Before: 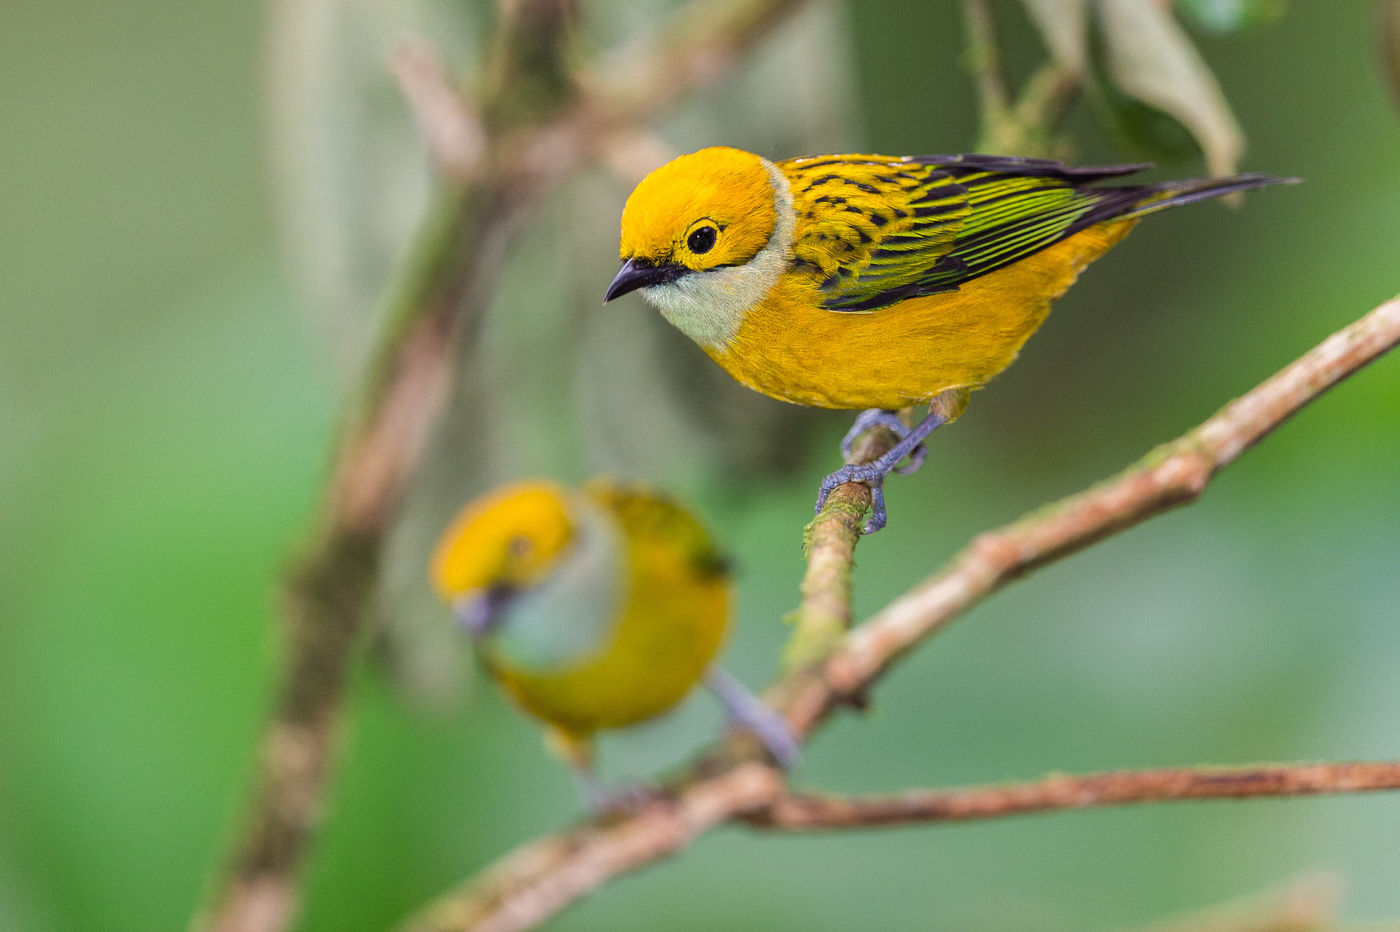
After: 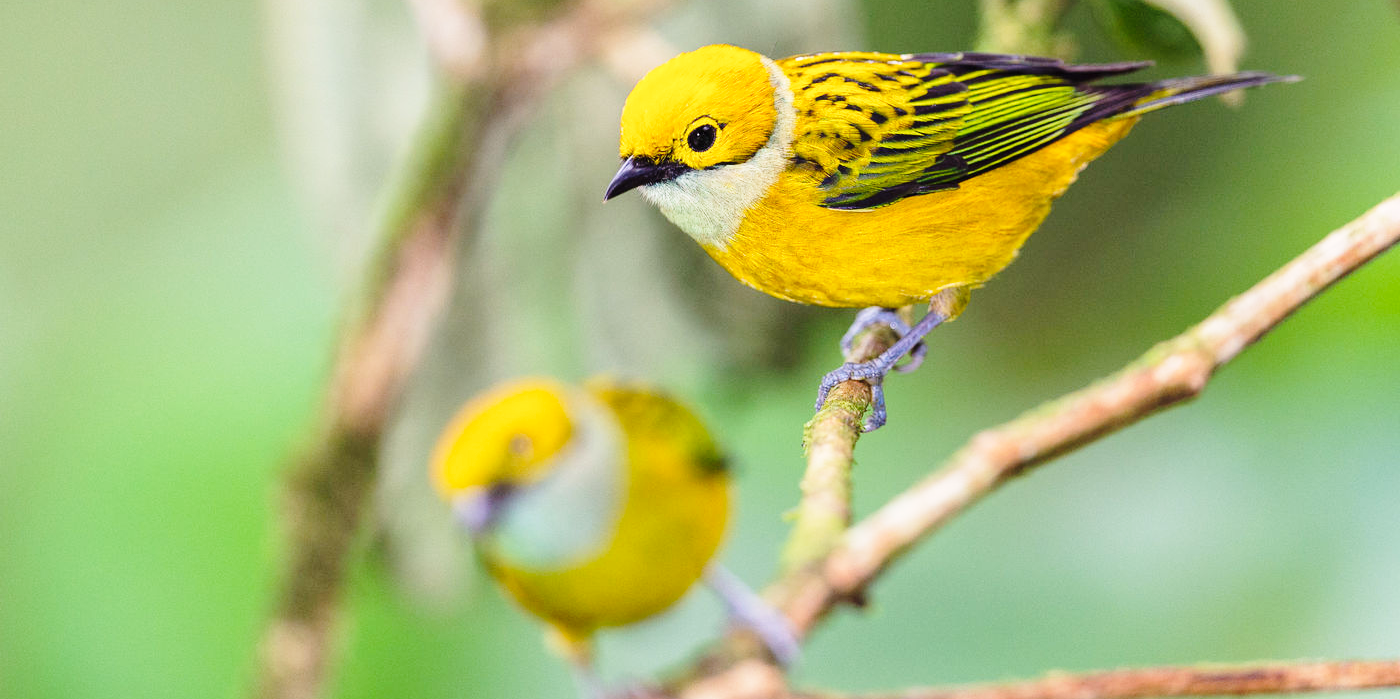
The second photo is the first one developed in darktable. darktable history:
exposure: exposure 0 EV, compensate highlight preservation false
crop: top 11.038%, bottom 13.962%
base curve: curves: ch0 [(0, 0) (0.028, 0.03) (0.121, 0.232) (0.46, 0.748) (0.859, 0.968) (1, 1)], preserve colors none
